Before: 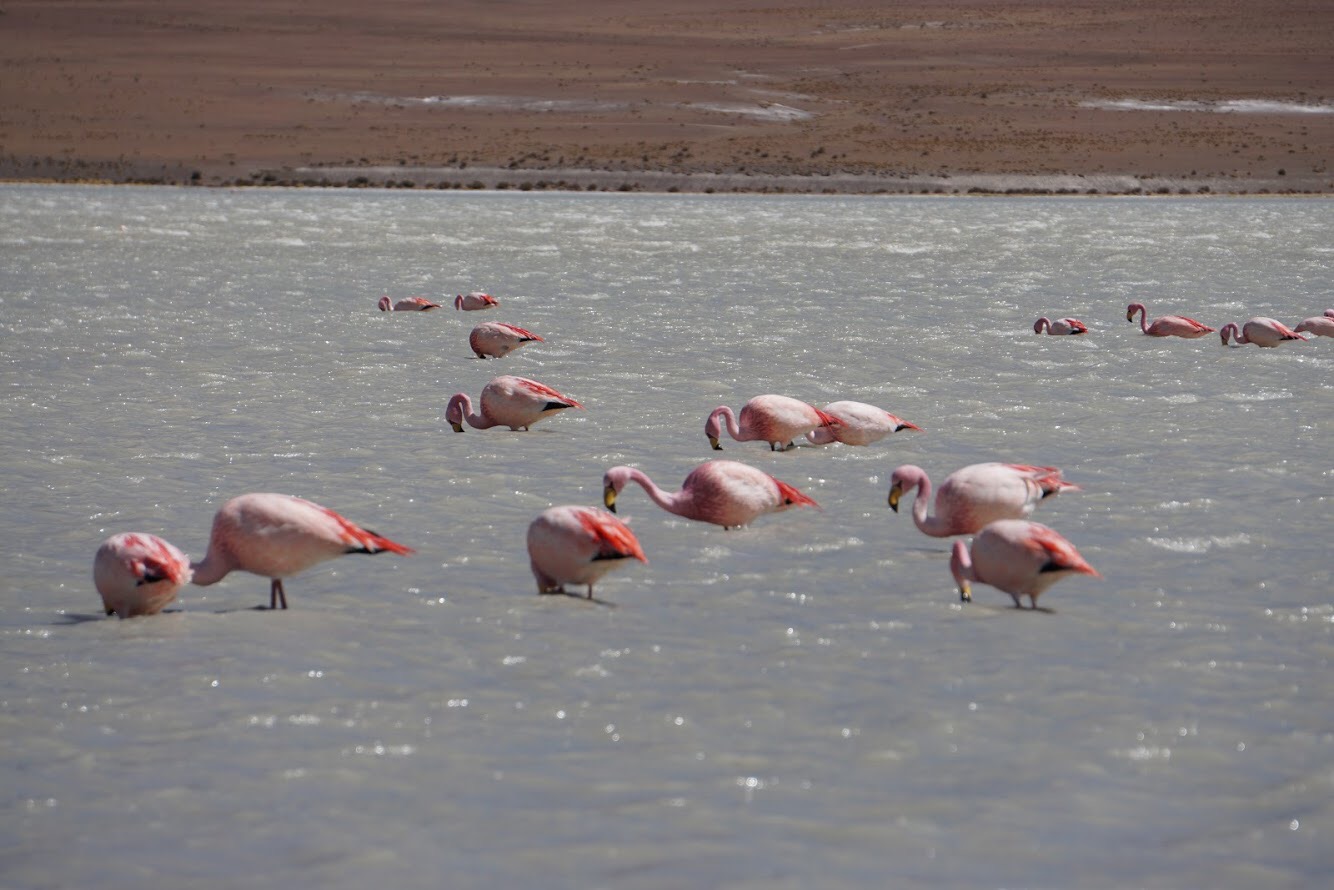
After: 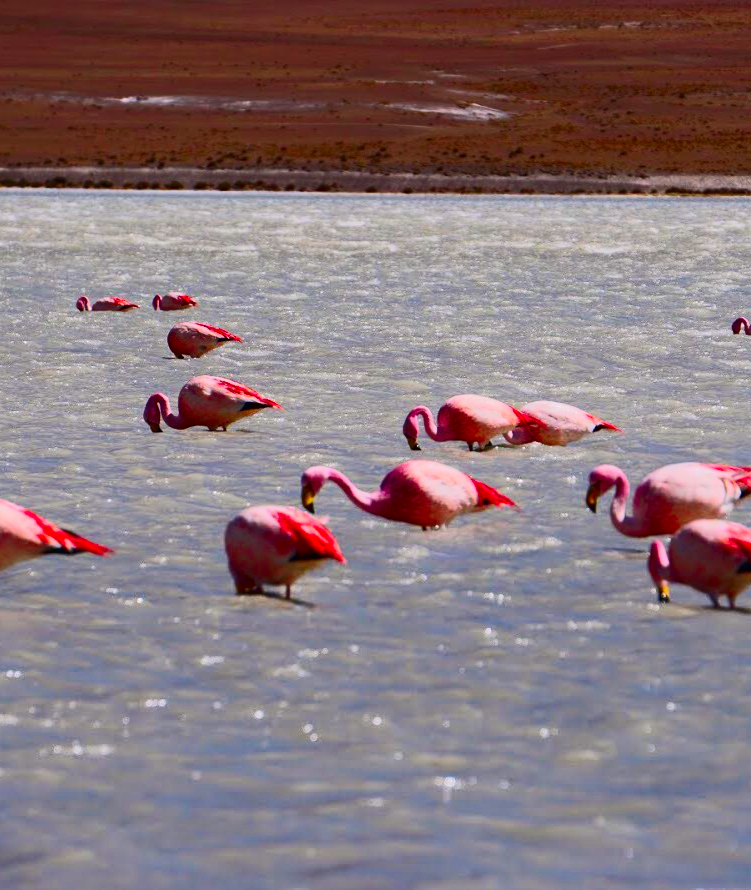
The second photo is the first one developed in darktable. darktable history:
crop and rotate: left 22.641%, right 21.048%
tone curve: curves: ch0 [(0, 0) (0.003, 0.005) (0.011, 0.007) (0.025, 0.009) (0.044, 0.013) (0.069, 0.017) (0.1, 0.02) (0.136, 0.029) (0.177, 0.052) (0.224, 0.086) (0.277, 0.129) (0.335, 0.188) (0.399, 0.256) (0.468, 0.361) (0.543, 0.526) (0.623, 0.696) (0.709, 0.784) (0.801, 0.85) (0.898, 0.882) (1, 1)], color space Lab, independent channels, preserve colors none
color correction: highlights a* 1.67, highlights b* -1.76, saturation 2.52
